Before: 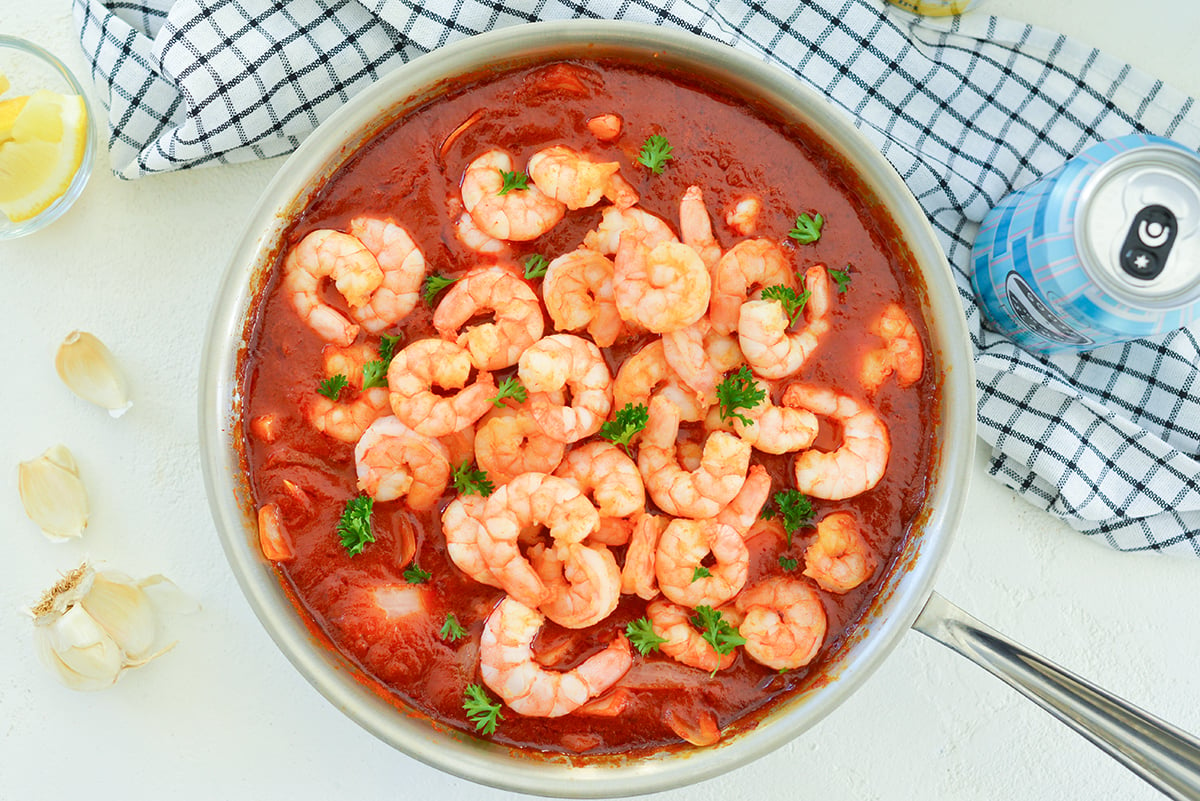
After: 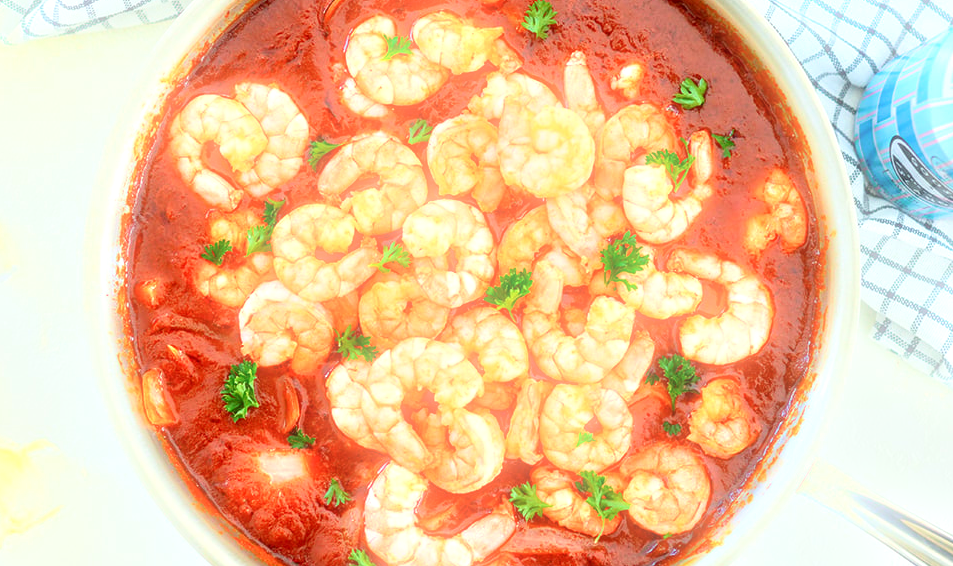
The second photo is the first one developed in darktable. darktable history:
bloom: size 5%, threshold 95%, strength 15%
local contrast: on, module defaults
exposure: exposure 0.559 EV, compensate highlight preservation false
crop: left 9.712%, top 16.928%, right 10.845%, bottom 12.332%
